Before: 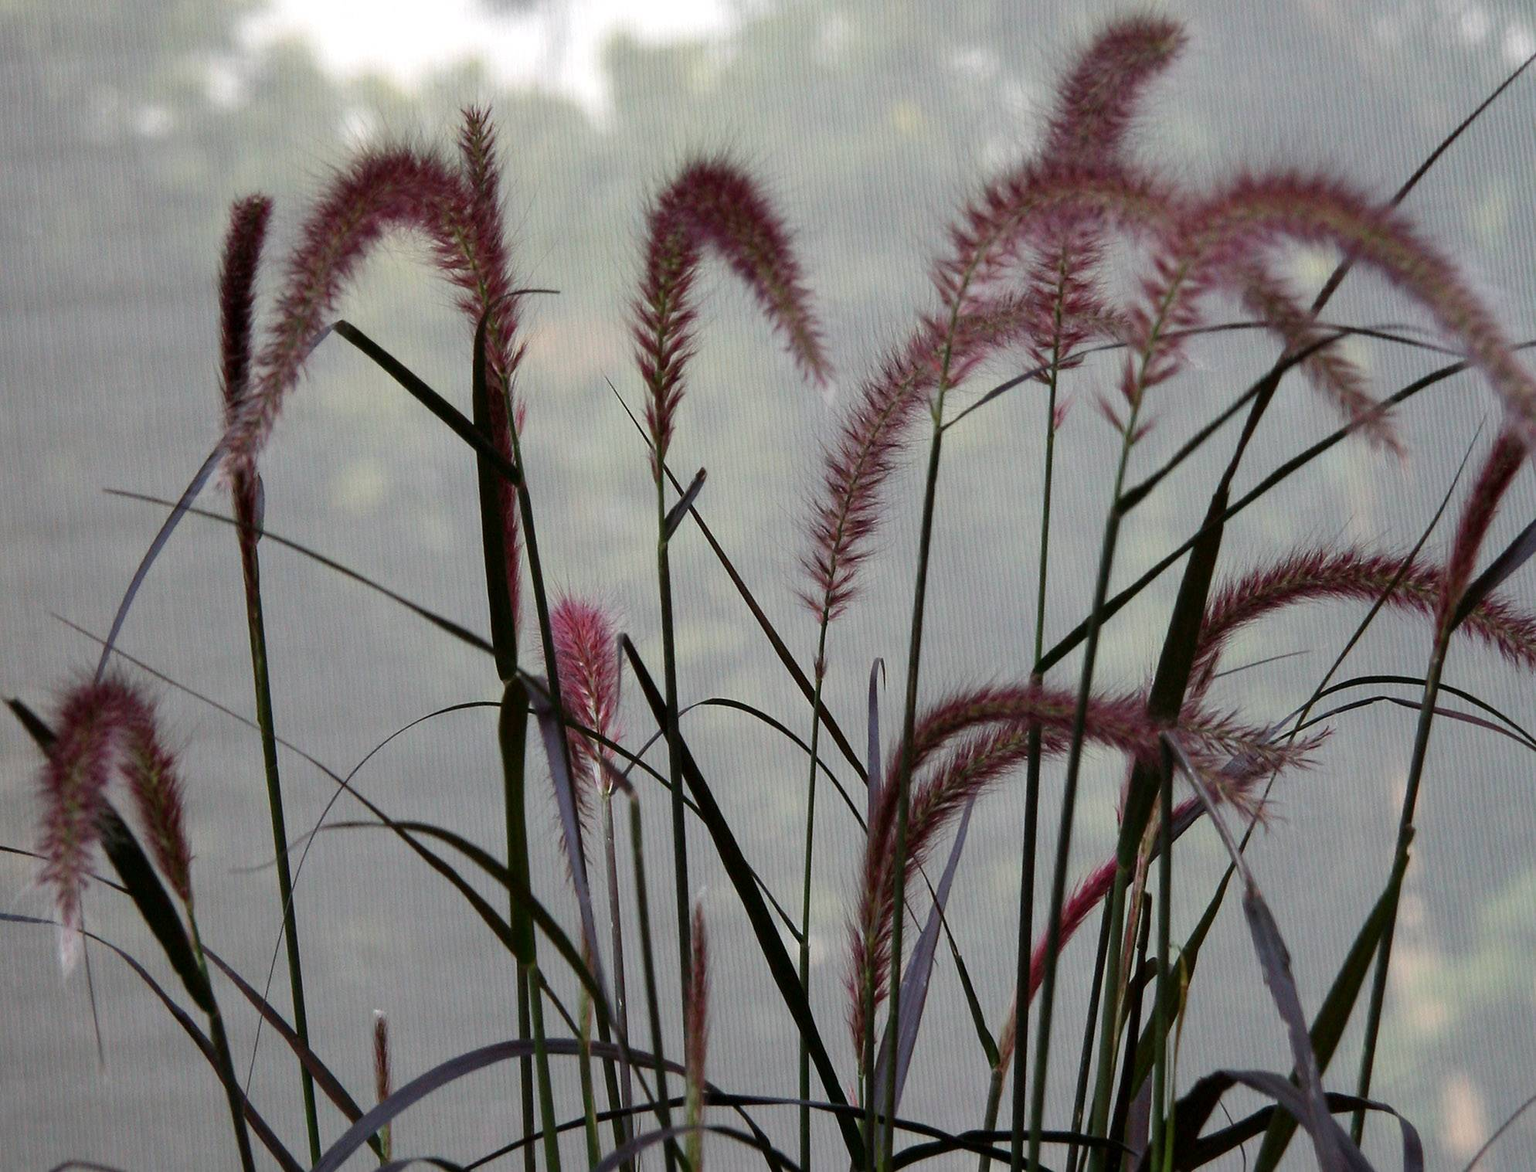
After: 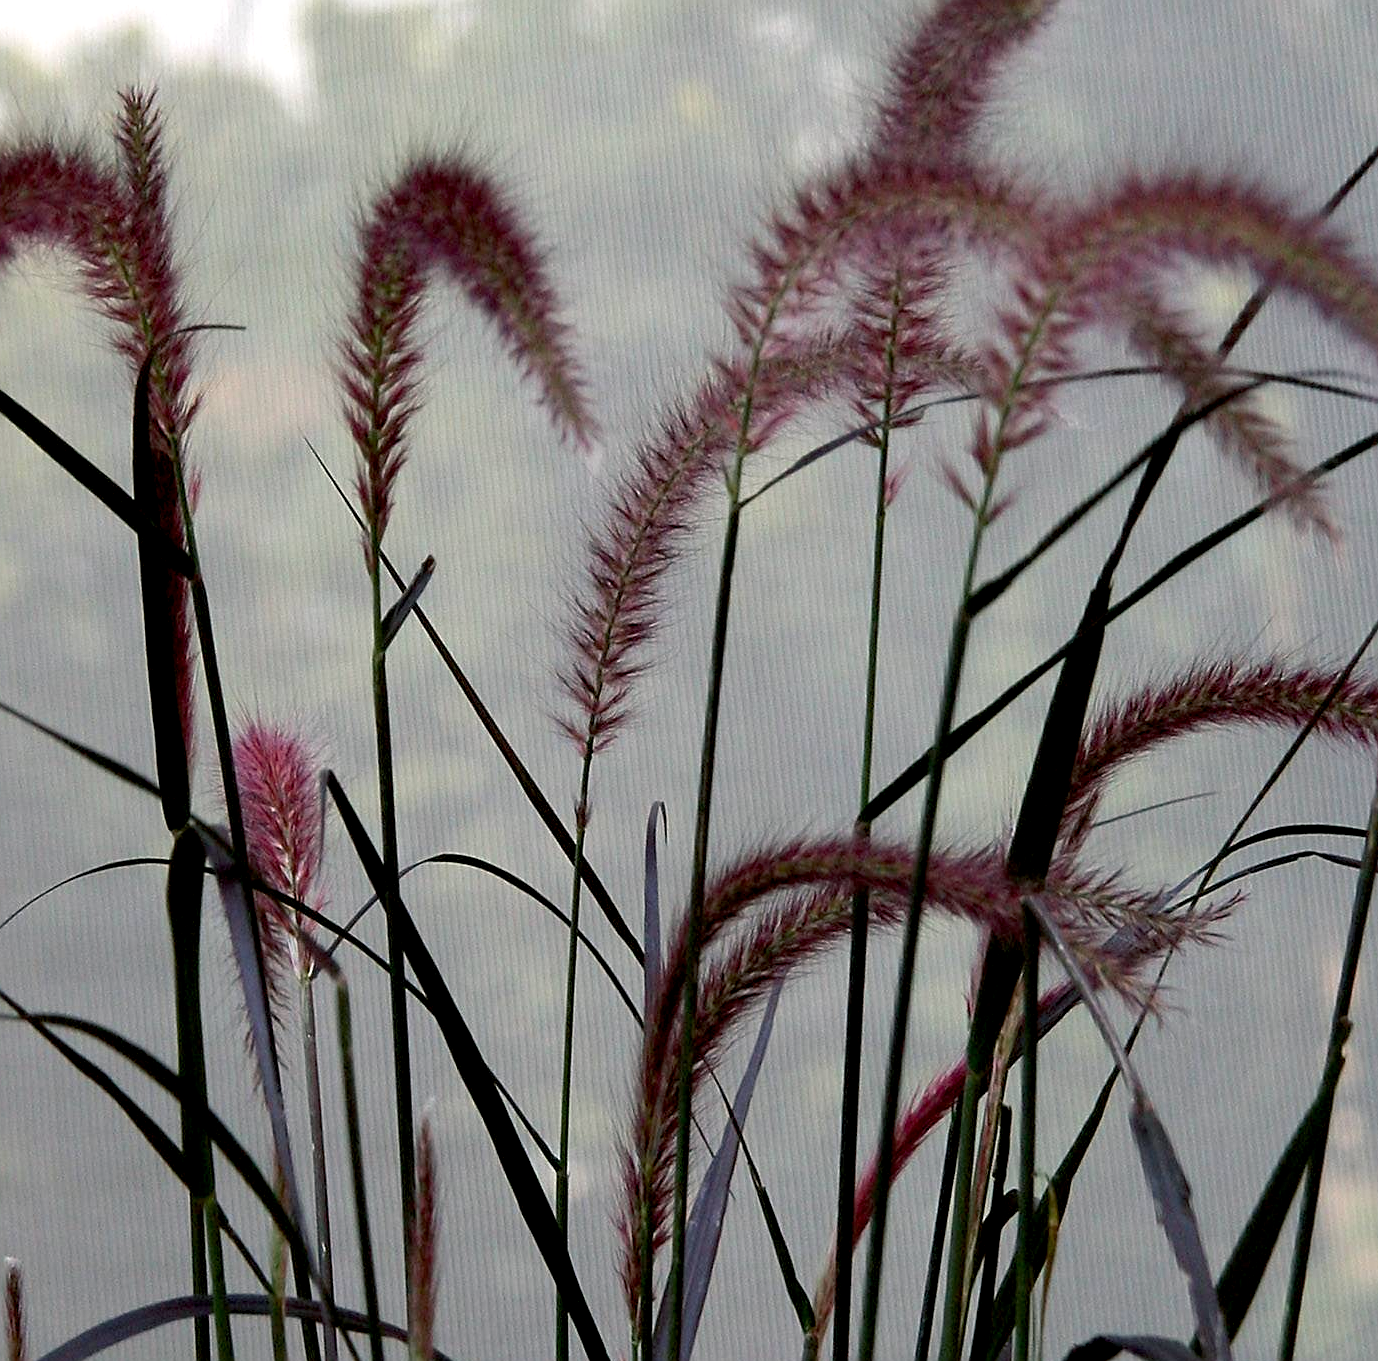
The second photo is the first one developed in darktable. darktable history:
crop and rotate: left 24.101%, top 3.377%, right 6.549%, bottom 6.893%
exposure: black level correction 0.008, exposure 0.101 EV, compensate highlight preservation false
color balance rgb: shadows lift › chroma 2.057%, shadows lift › hue 217.94°, highlights gain › chroma 0.156%, highlights gain › hue 332.31°, perceptual saturation grading › global saturation -0.049%
sharpen: on, module defaults
